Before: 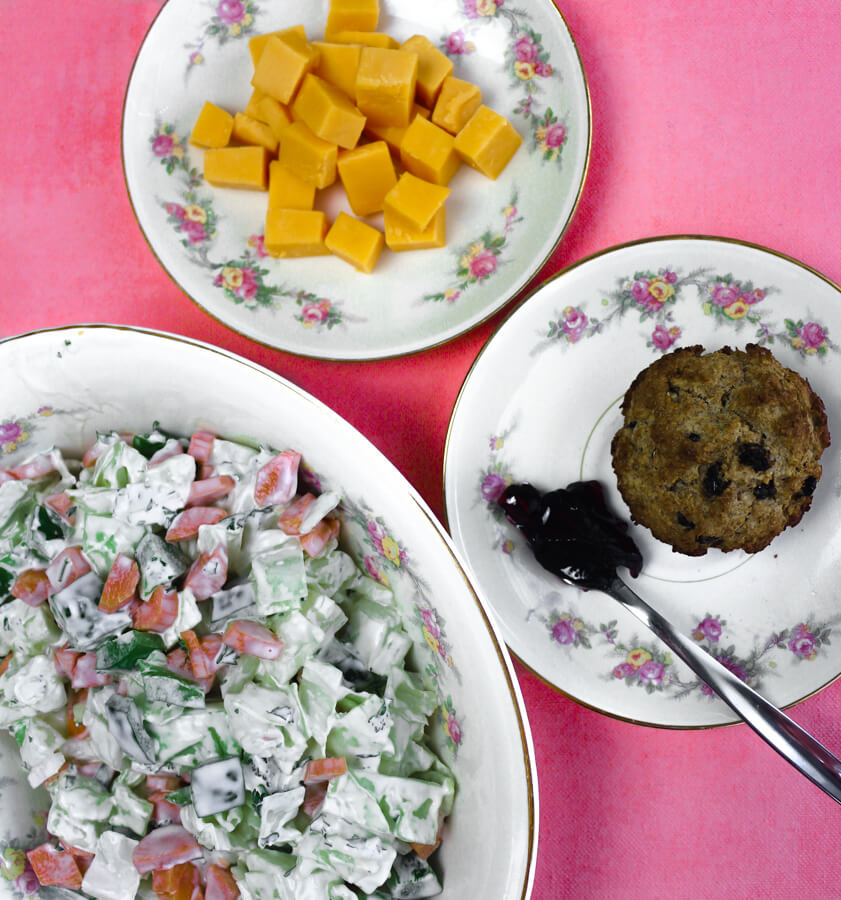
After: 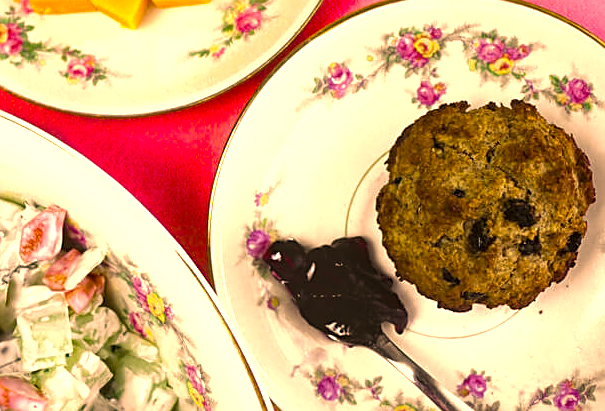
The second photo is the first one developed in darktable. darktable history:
color correction: highlights a* 18.6, highlights b* 35.95, shadows a* 1.34, shadows b* 6.15, saturation 1.04
crop and rotate: left 28.022%, top 27.14%, bottom 27.145%
sharpen: on, module defaults
exposure: exposure 1 EV, compensate highlight preservation false
velvia: on, module defaults
shadows and highlights: radius 120.18, shadows 21.56, white point adjustment -9.68, highlights -13.56, soften with gaussian
local contrast: on, module defaults
